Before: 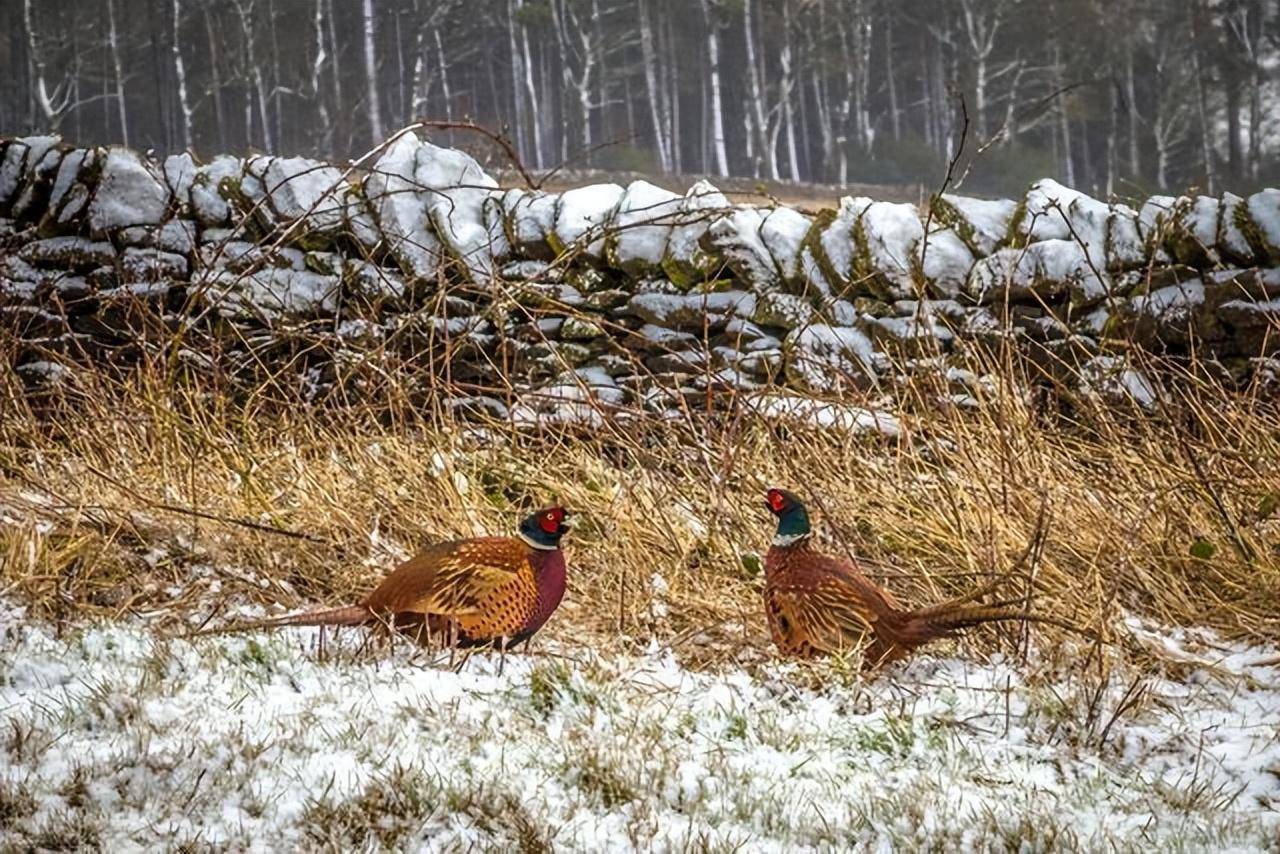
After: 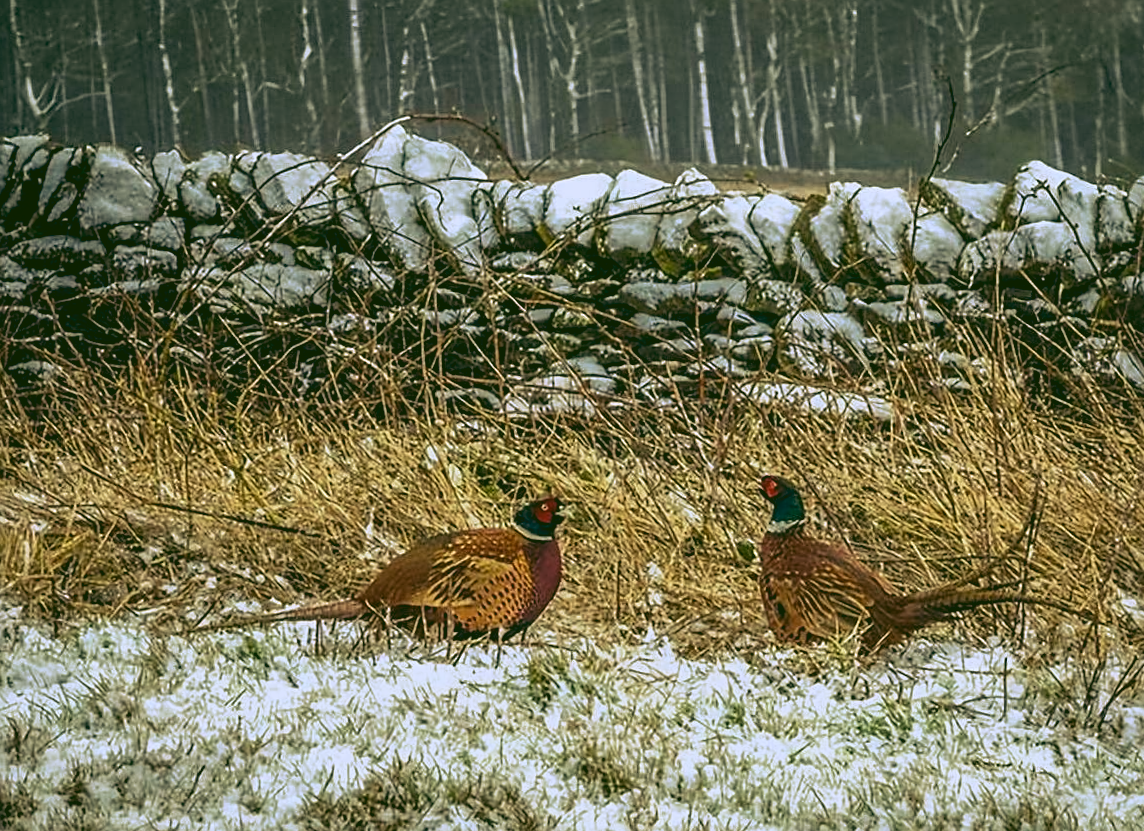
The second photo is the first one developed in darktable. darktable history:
rgb curve: curves: ch0 [(0.123, 0.061) (0.995, 0.887)]; ch1 [(0.06, 0.116) (1, 0.906)]; ch2 [(0, 0) (0.824, 0.69) (1, 1)], mode RGB, independent channels, compensate middle gray true
sharpen: on, module defaults
rotate and perspective: rotation -1°, crop left 0.011, crop right 0.989, crop top 0.025, crop bottom 0.975
crop: right 9.509%, bottom 0.031%
contrast brightness saturation: contrast 0.01, saturation -0.05
